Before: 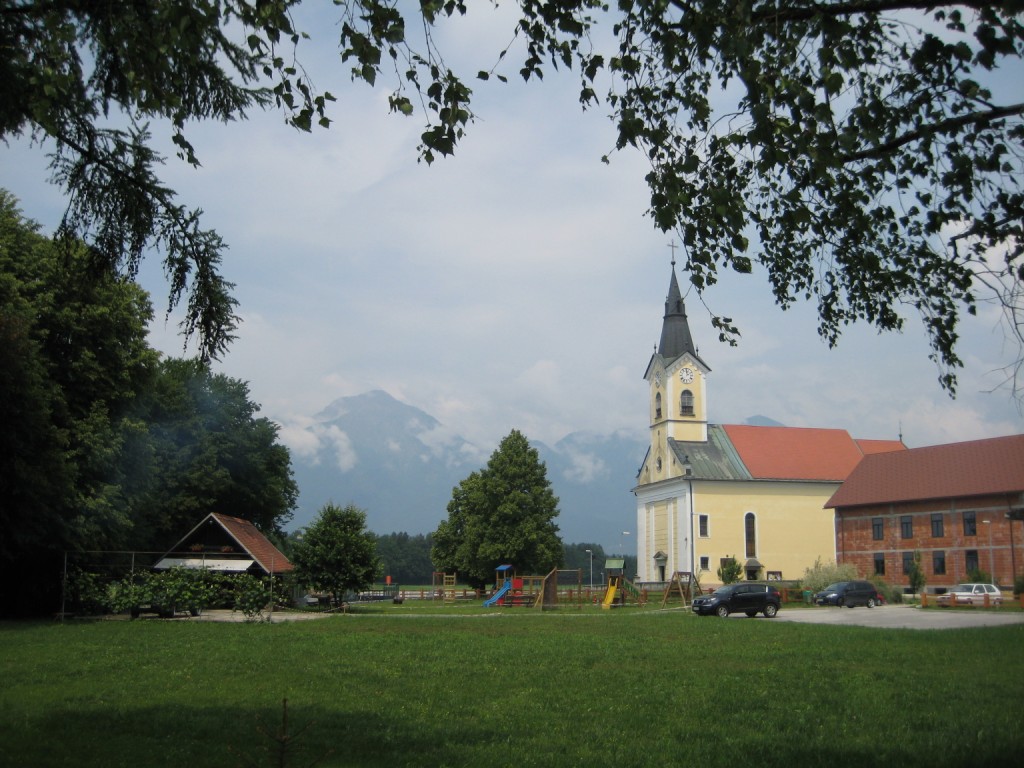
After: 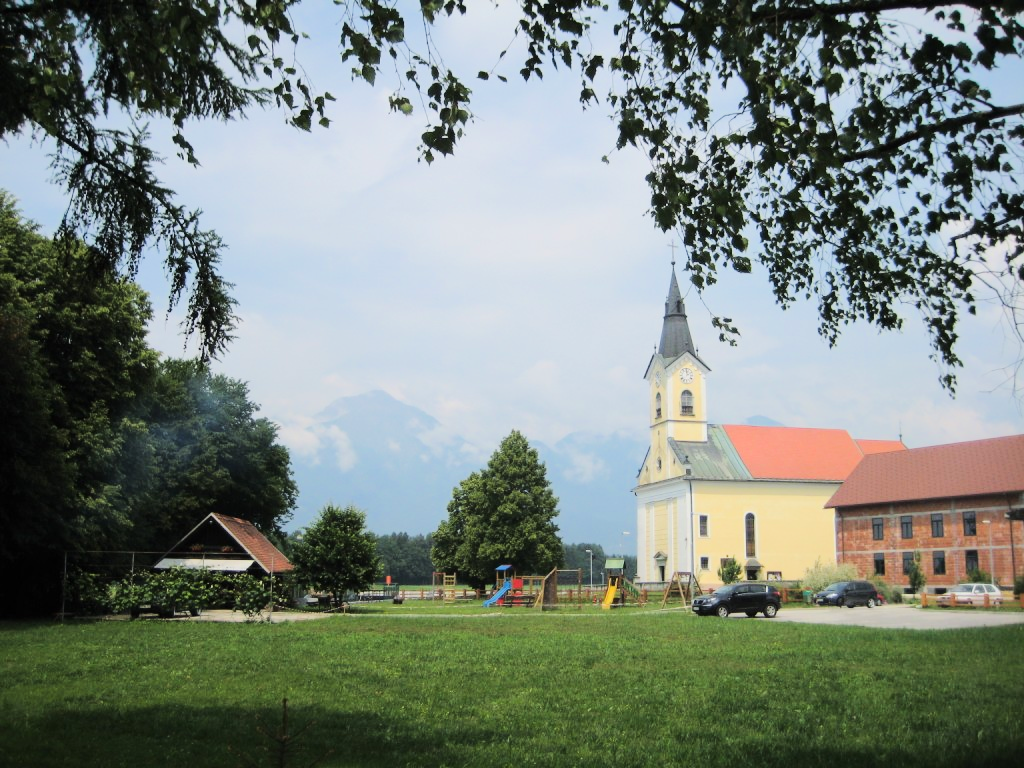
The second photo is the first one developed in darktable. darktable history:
tone equalizer: -7 EV 0.144 EV, -6 EV 0.575 EV, -5 EV 1.15 EV, -4 EV 1.35 EV, -3 EV 1.15 EV, -2 EV 0.6 EV, -1 EV 0.164 EV, edges refinement/feathering 500, mask exposure compensation -1.57 EV, preserve details no
